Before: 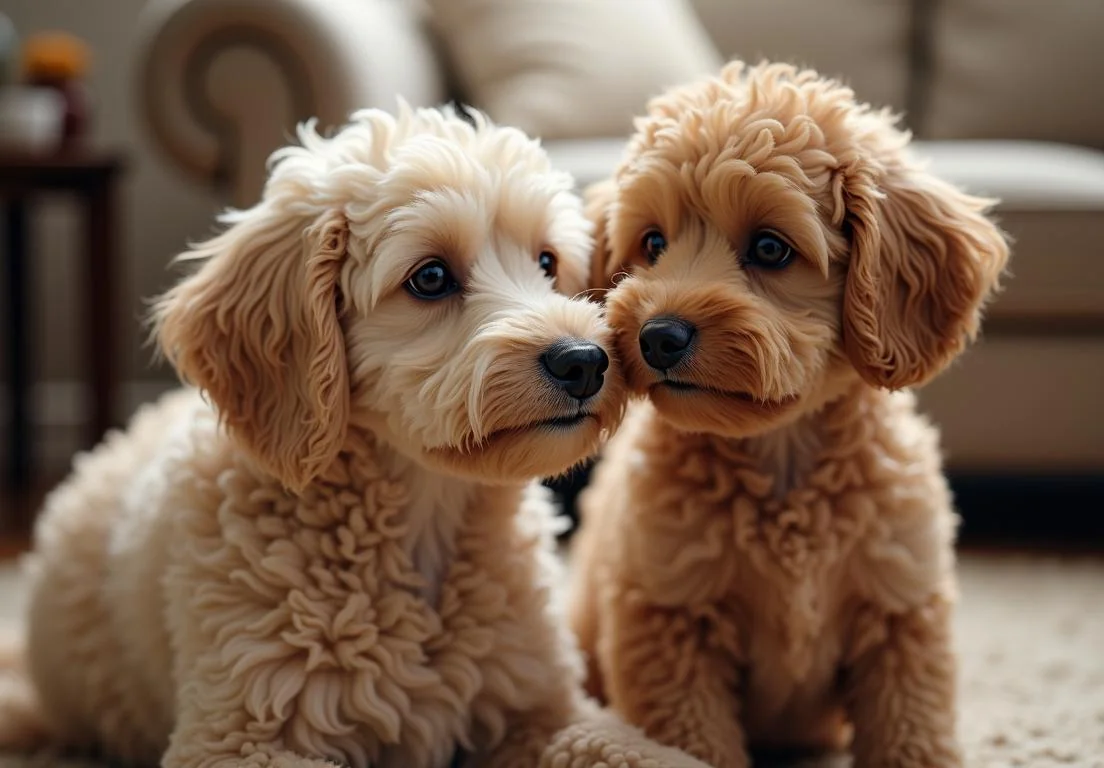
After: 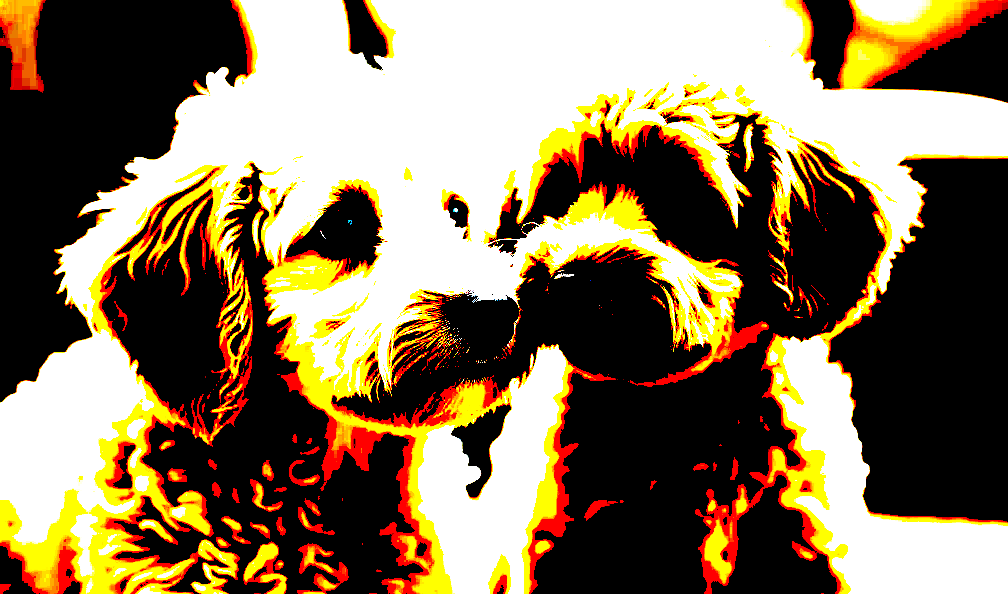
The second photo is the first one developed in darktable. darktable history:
contrast brightness saturation: brightness -0.52
crop: left 8.155%, top 6.611%, bottom 15.385%
exposure: black level correction 0.1, exposure 3 EV, compensate highlight preservation false
rgb levels: levels [[0.029, 0.461, 0.922], [0, 0.5, 1], [0, 0.5, 1]]
